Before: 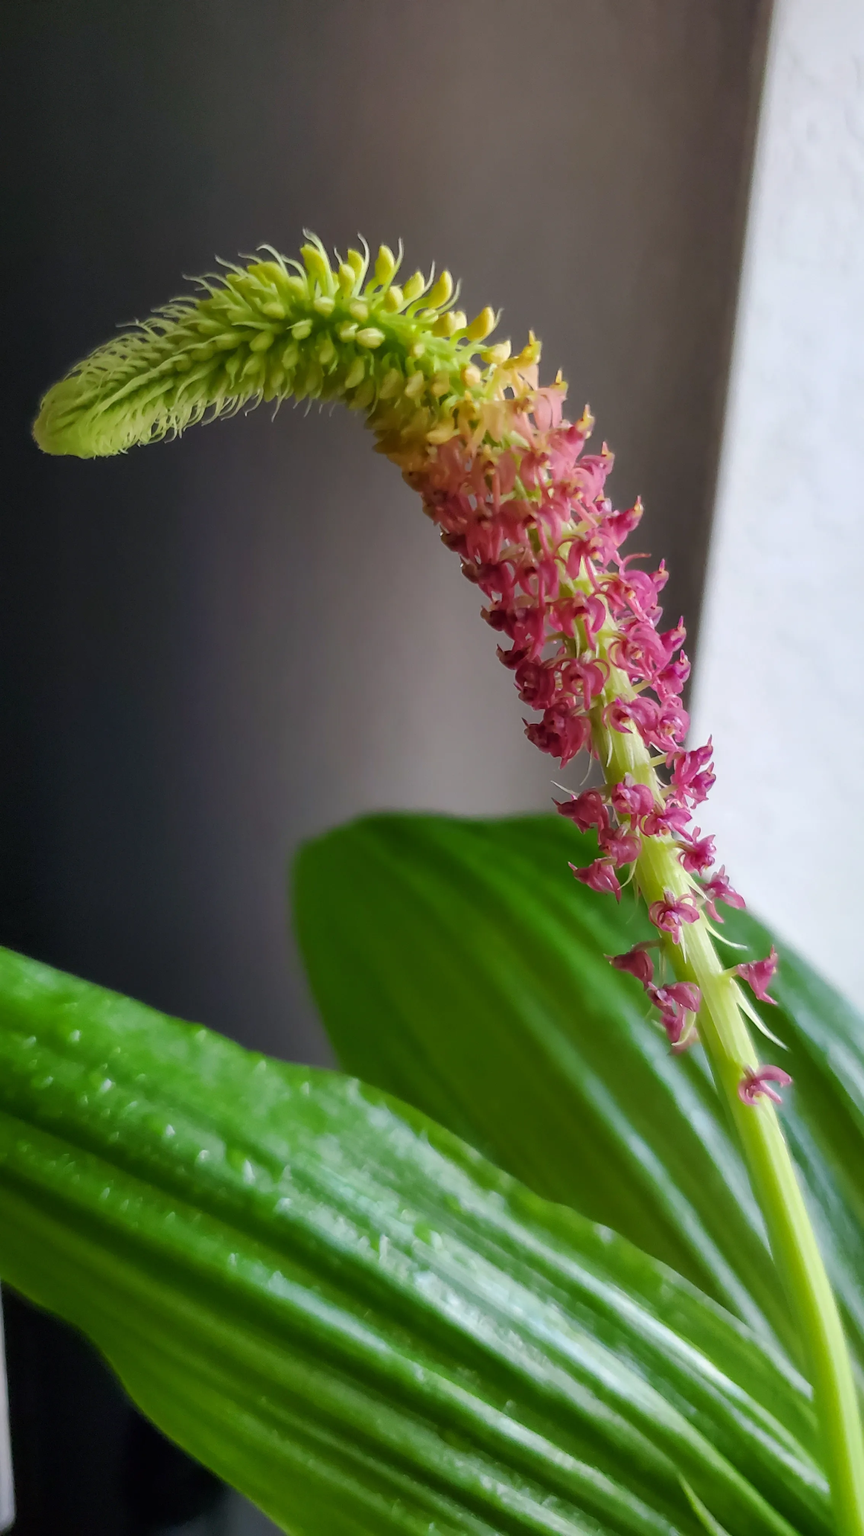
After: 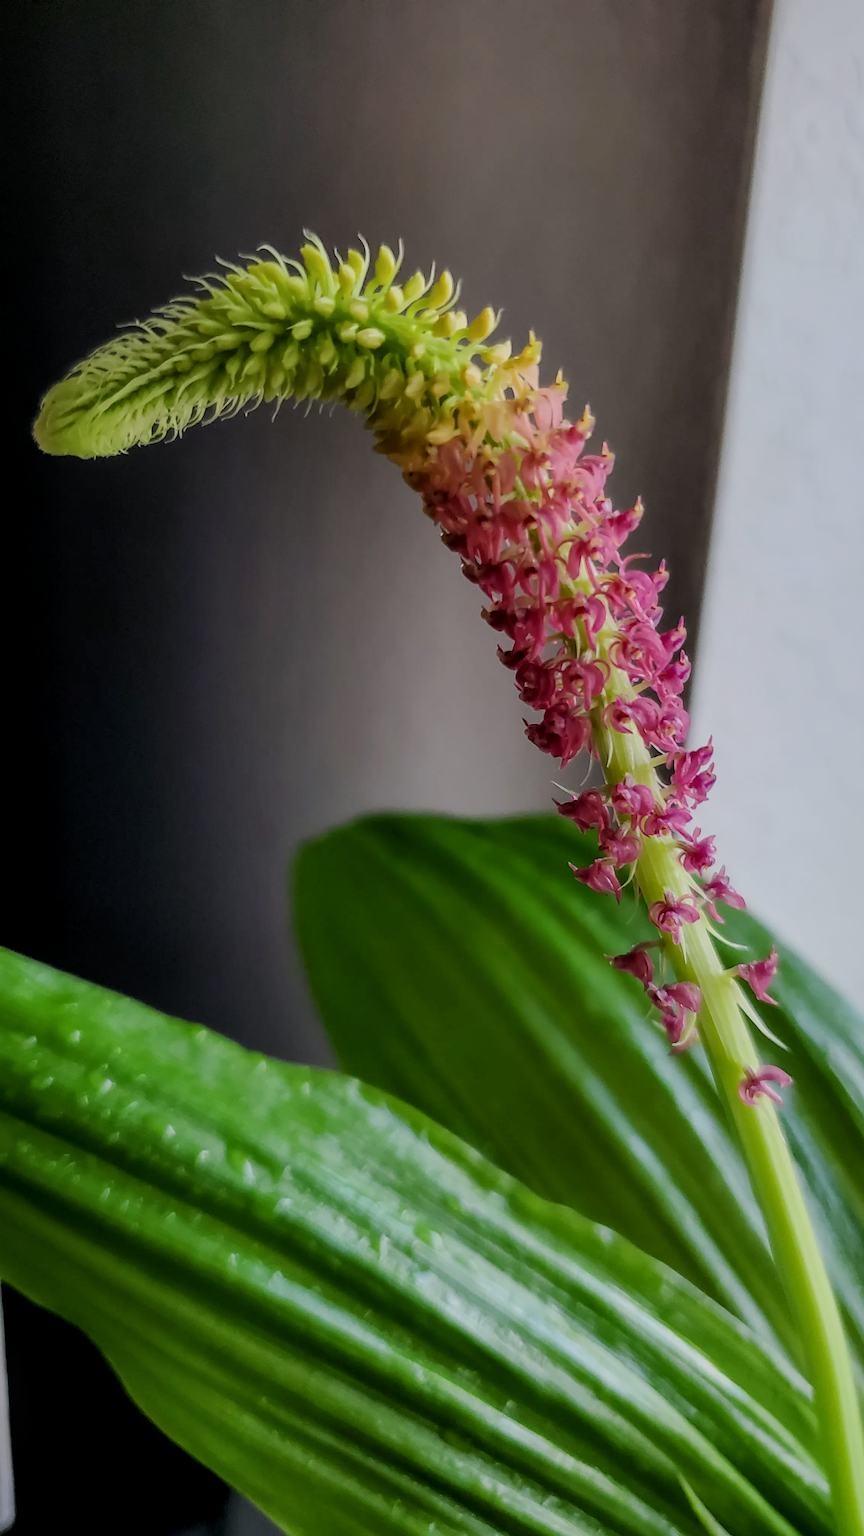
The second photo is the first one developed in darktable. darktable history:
exposure: black level correction 0.001, exposure -0.201 EV, compensate exposure bias true, compensate highlight preservation false
filmic rgb: black relative exposure -7.34 EV, white relative exposure 5.1 EV, hardness 3.22, color science v6 (2022)
local contrast: on, module defaults
